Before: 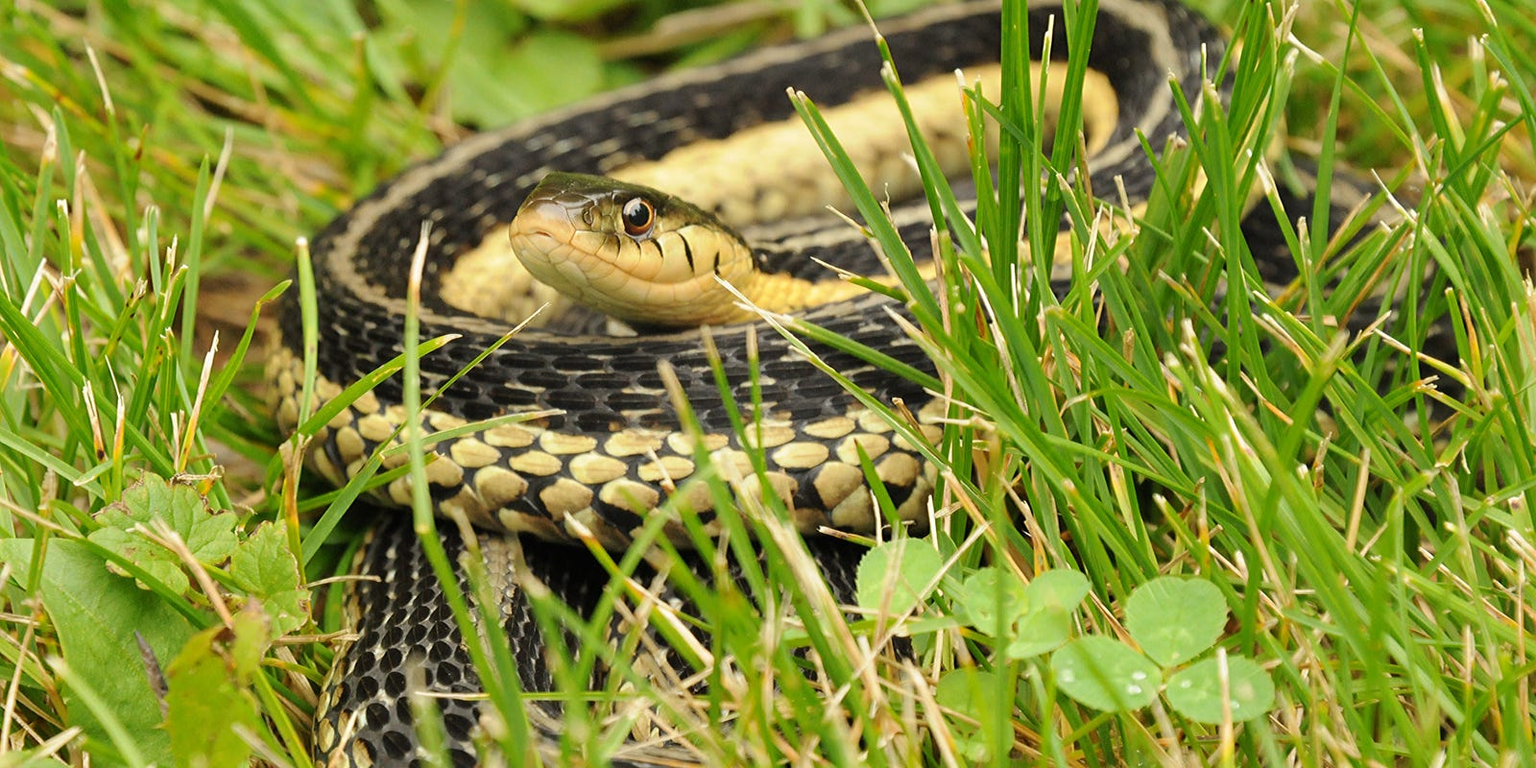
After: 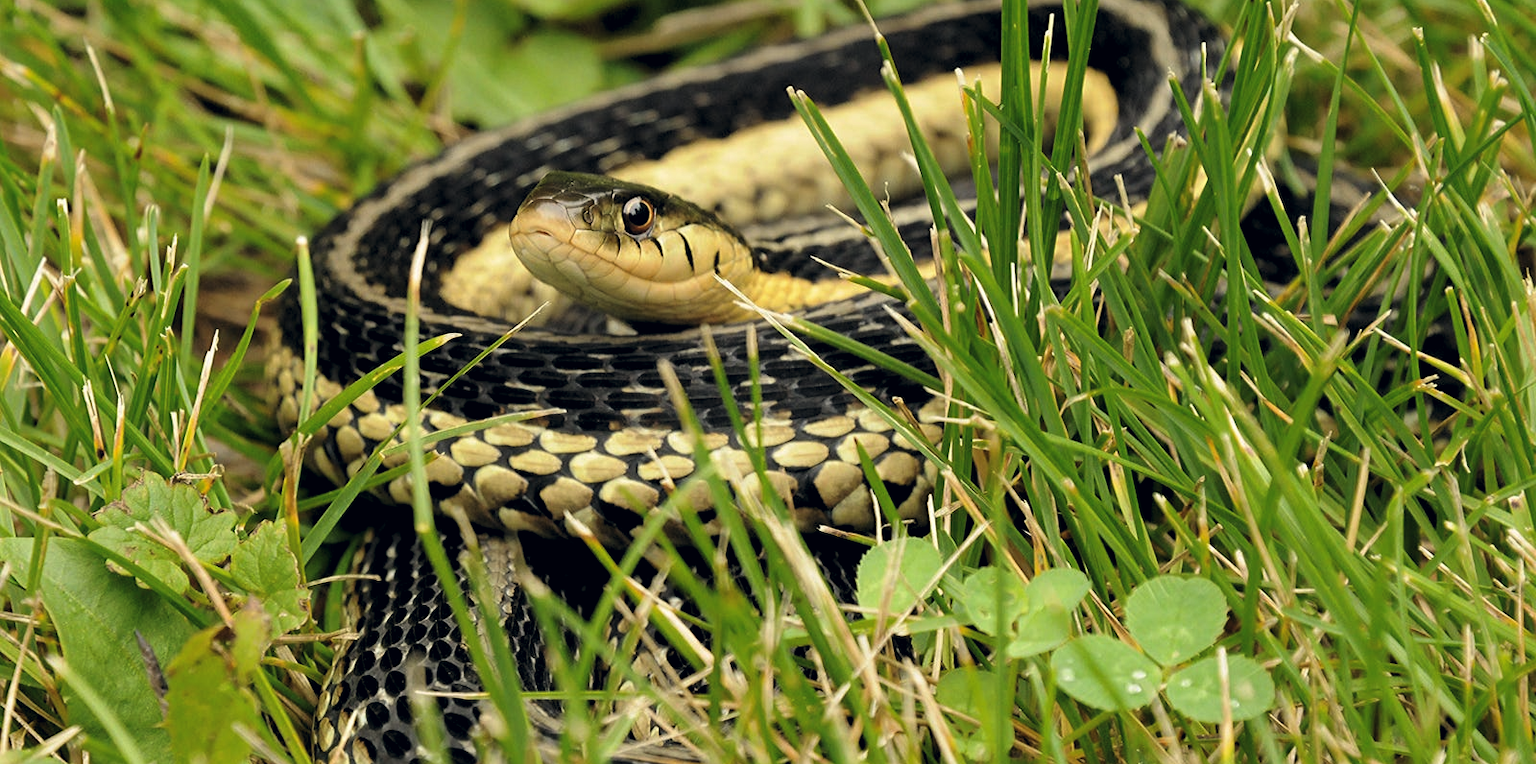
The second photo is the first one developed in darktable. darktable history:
crop: top 0.229%, bottom 0.195%
levels: black 0.035%, levels [0.116, 0.574, 1]
color correction: highlights a* 0.28, highlights b* 2.65, shadows a* -1.4, shadows b* -4.6
